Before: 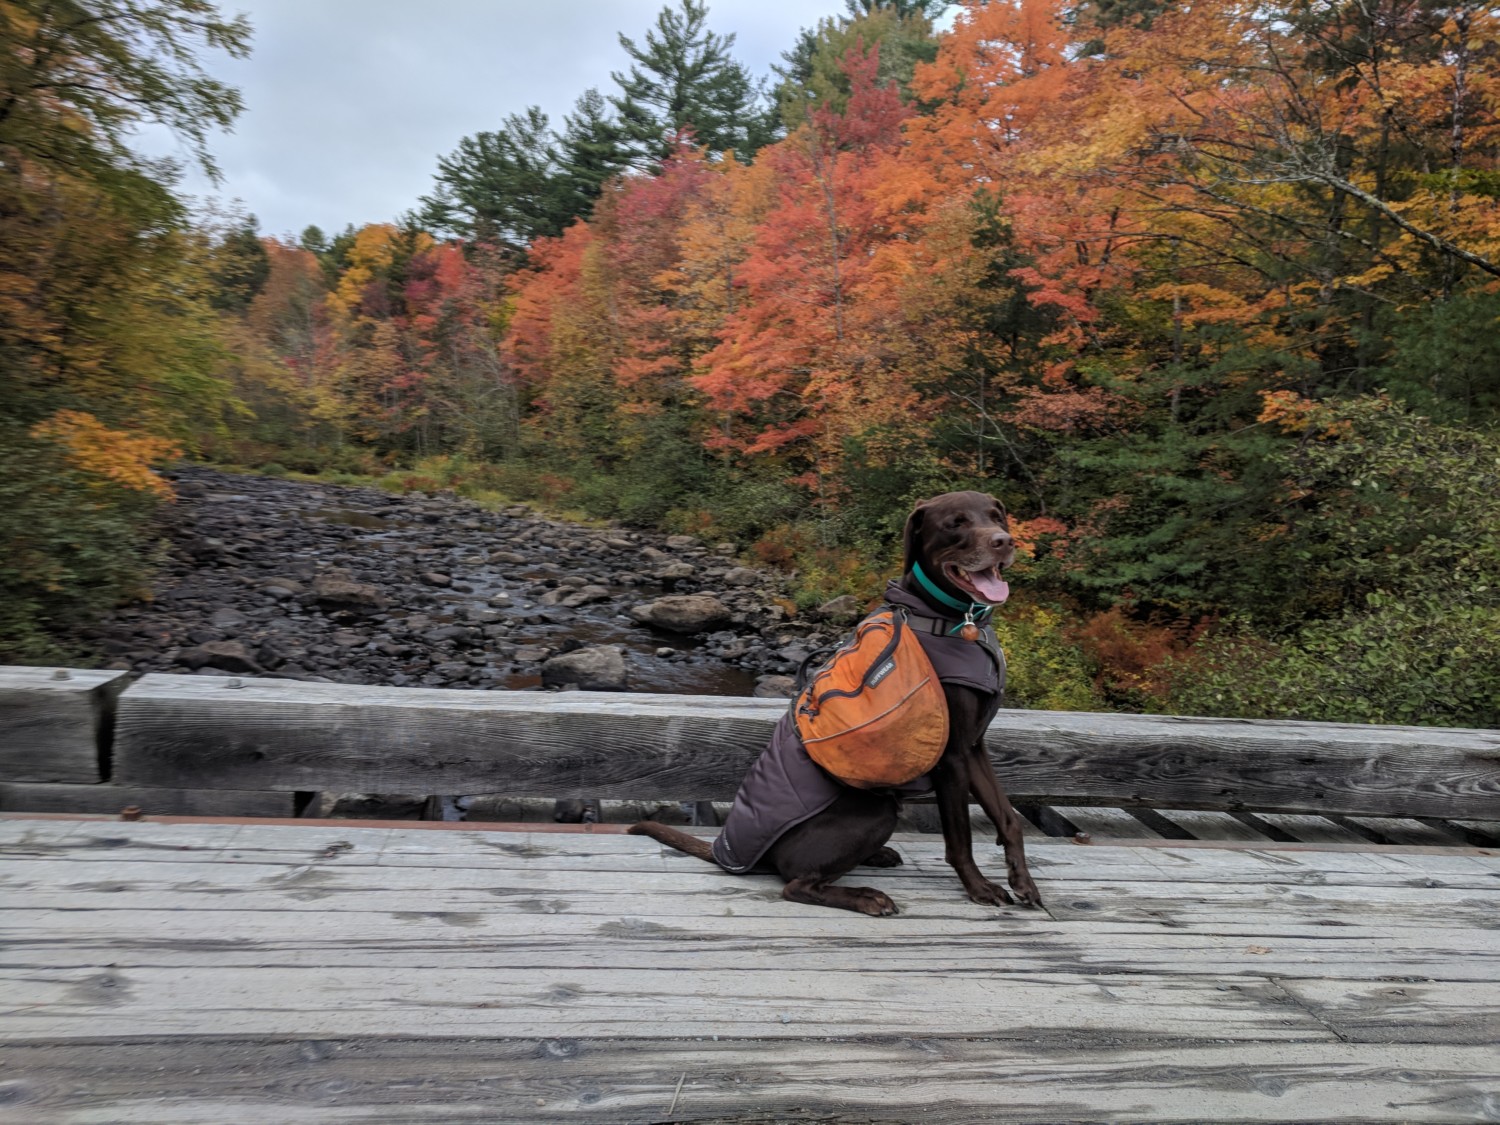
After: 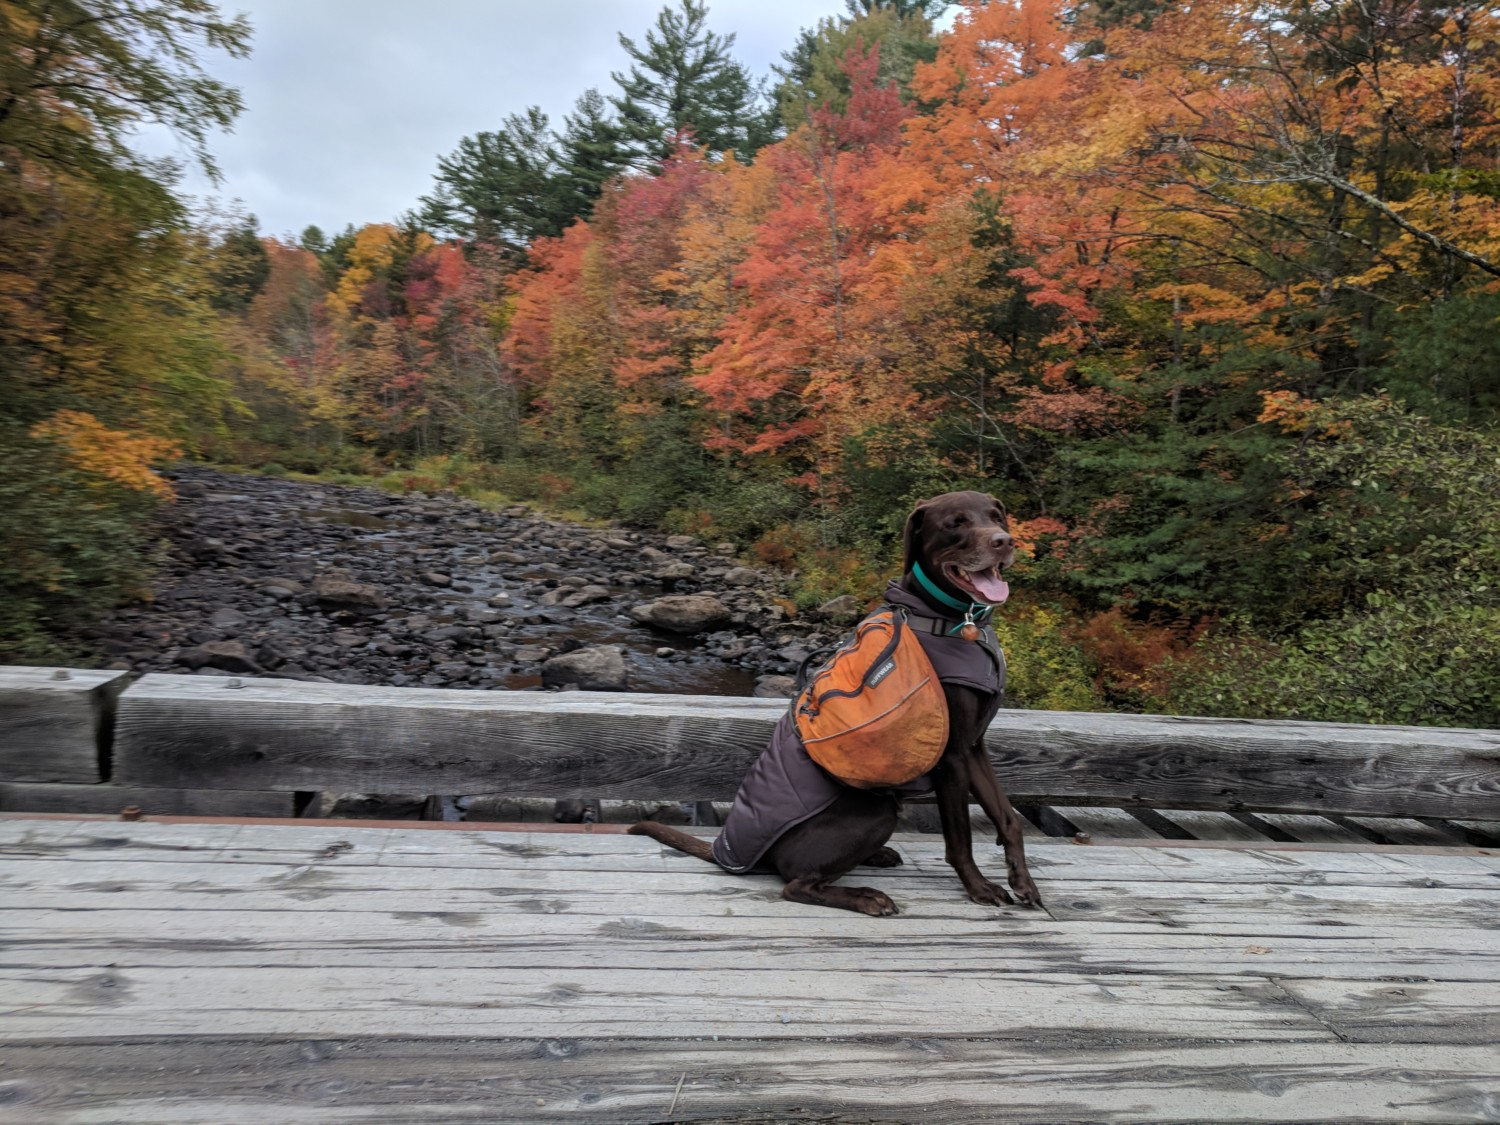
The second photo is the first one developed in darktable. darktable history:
tone equalizer: on, module defaults
shadows and highlights: shadows -9.9, white point adjustment 1.64, highlights 11.87
